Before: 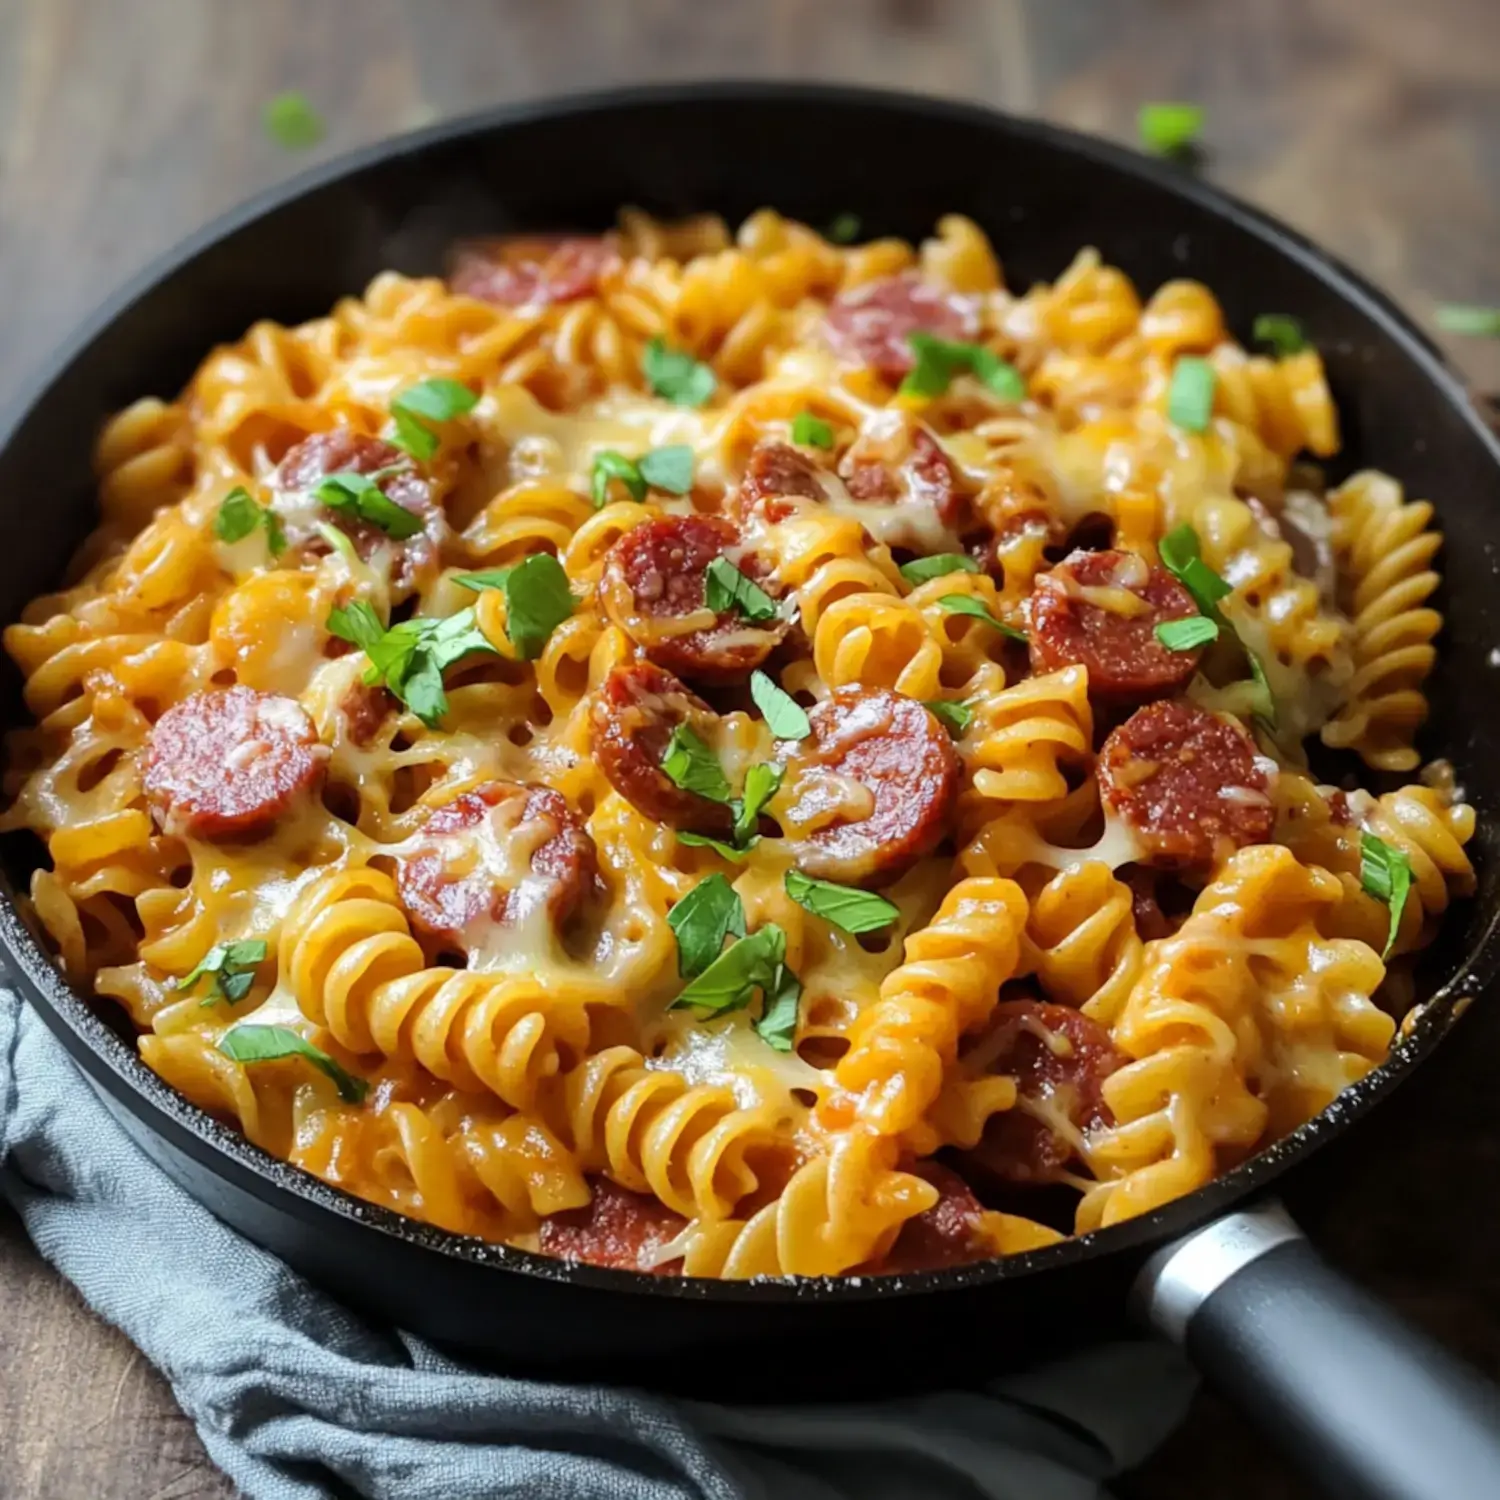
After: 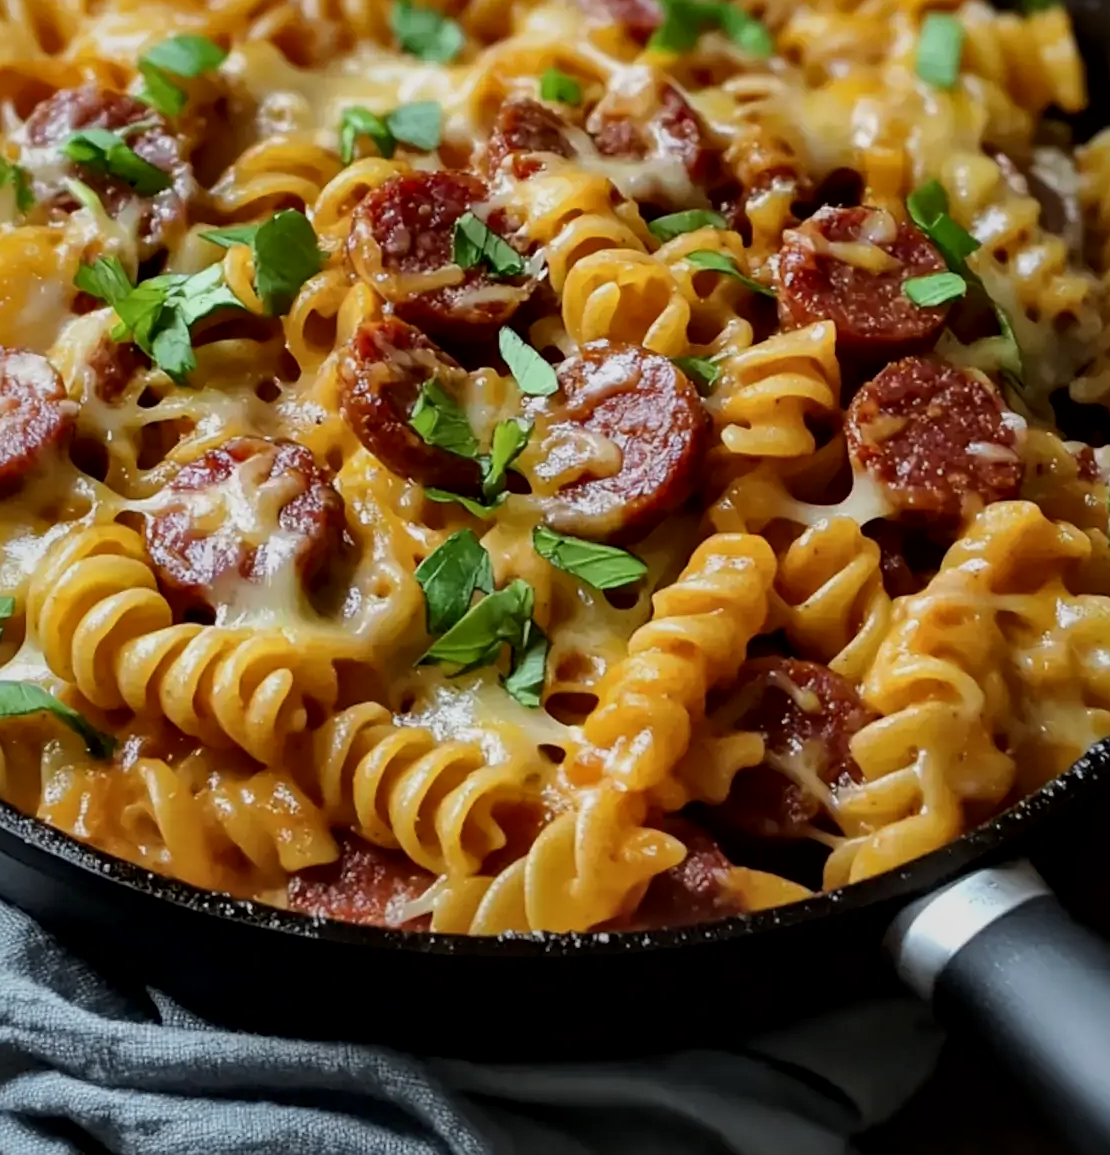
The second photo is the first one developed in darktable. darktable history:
exposure: exposure -0.573 EV, compensate highlight preservation false
sharpen: radius 0.974, amount 0.605
crop: left 16.836%, top 22.941%, right 9.131%
local contrast: mode bilateral grid, contrast 26, coarseness 59, detail 151%, midtone range 0.2
